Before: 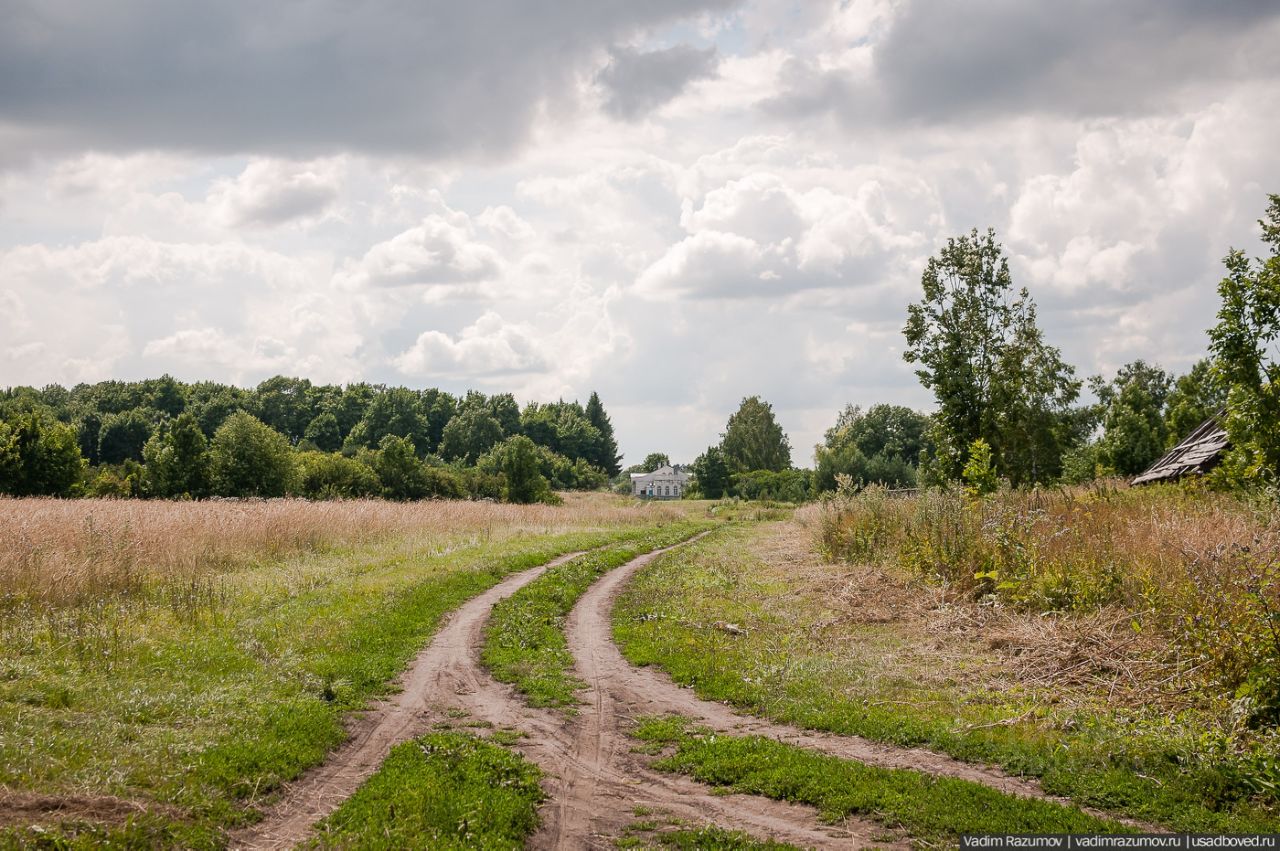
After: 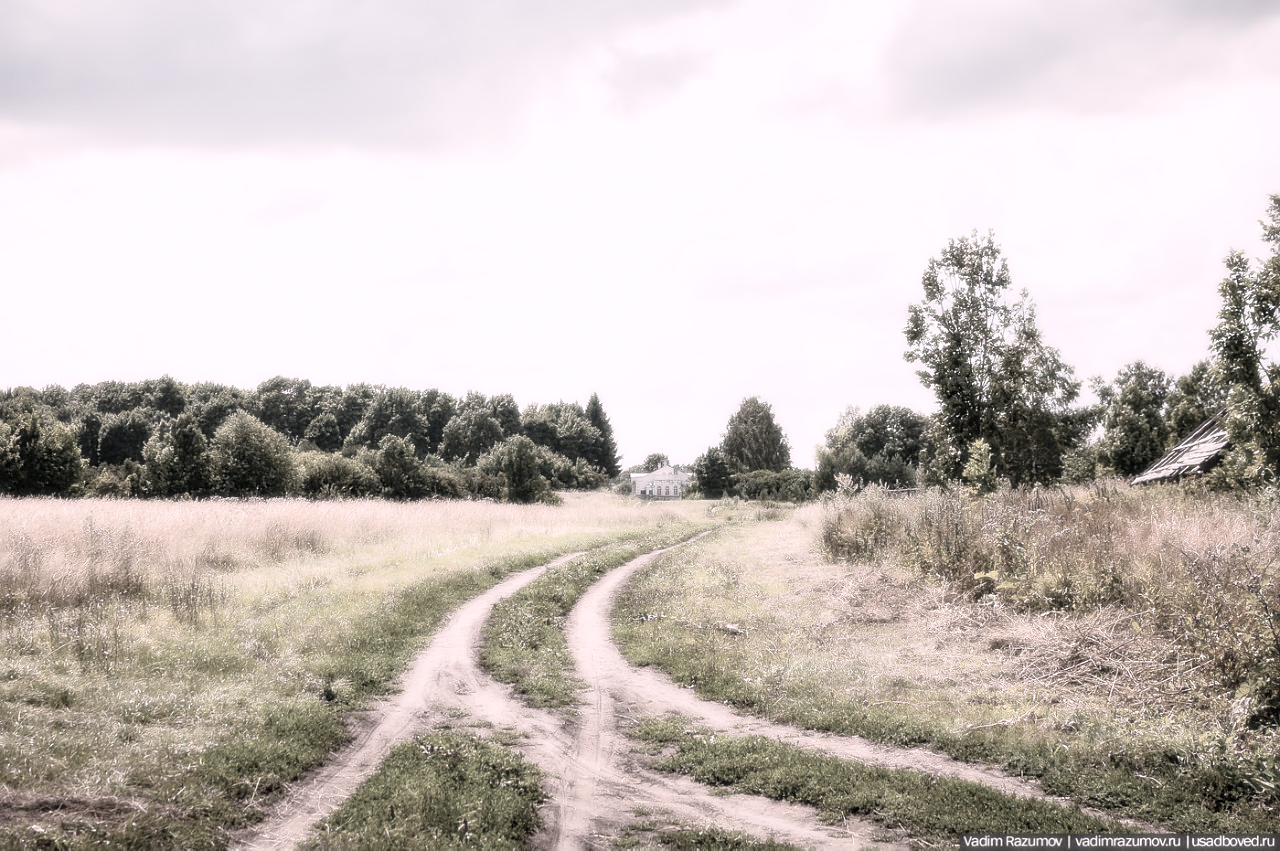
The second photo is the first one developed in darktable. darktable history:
white balance: red 1.188, blue 1.11
bloom: size 0%, threshold 54.82%, strength 8.31%
sharpen: on, module defaults
color correction: saturation 0.3
